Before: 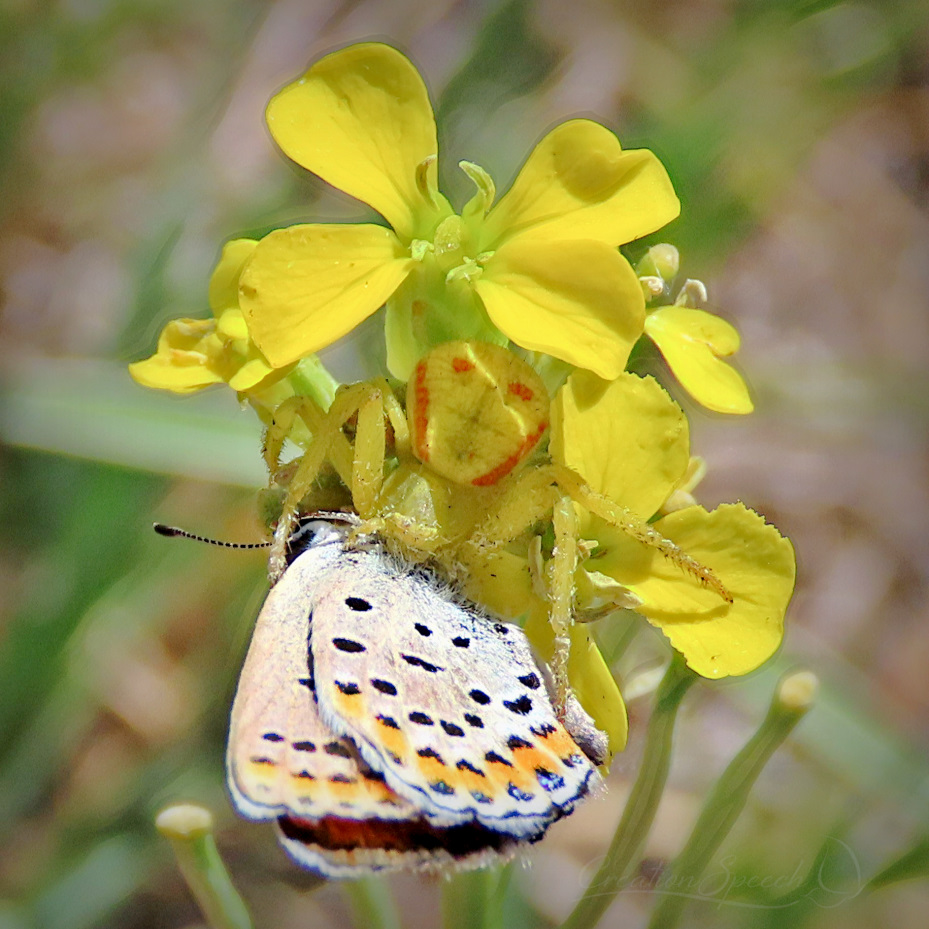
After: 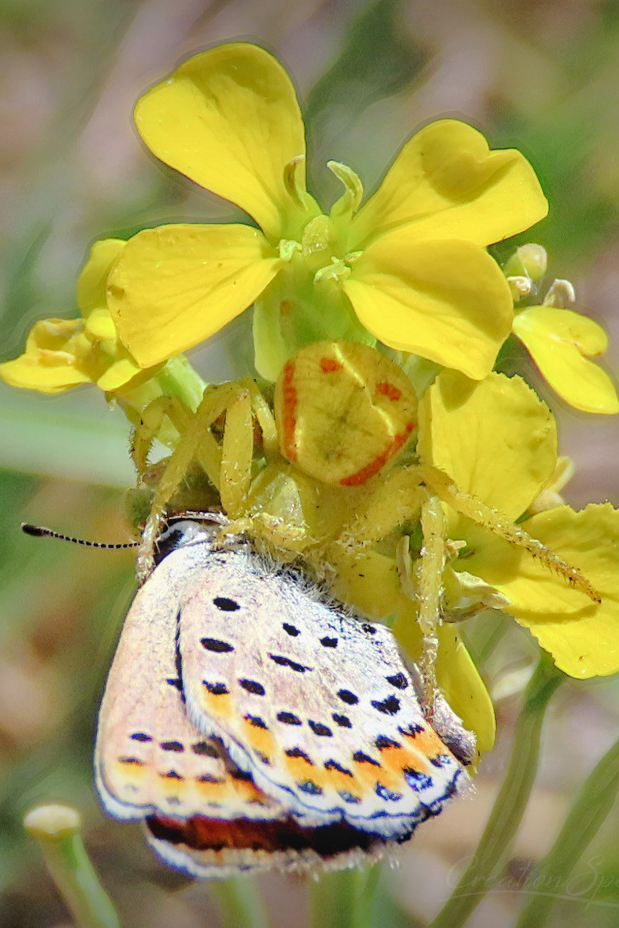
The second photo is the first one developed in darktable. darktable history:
crop and rotate: left 14.292%, right 19.041%
local contrast: detail 110%
